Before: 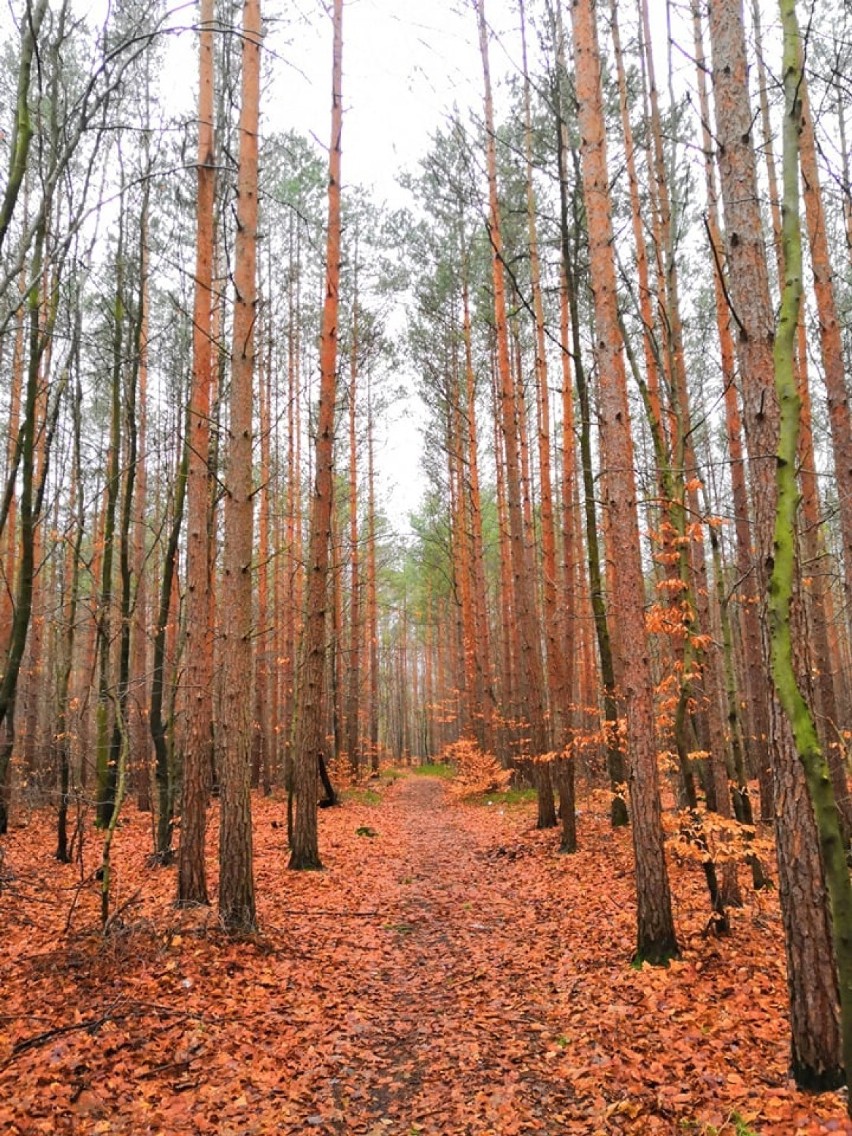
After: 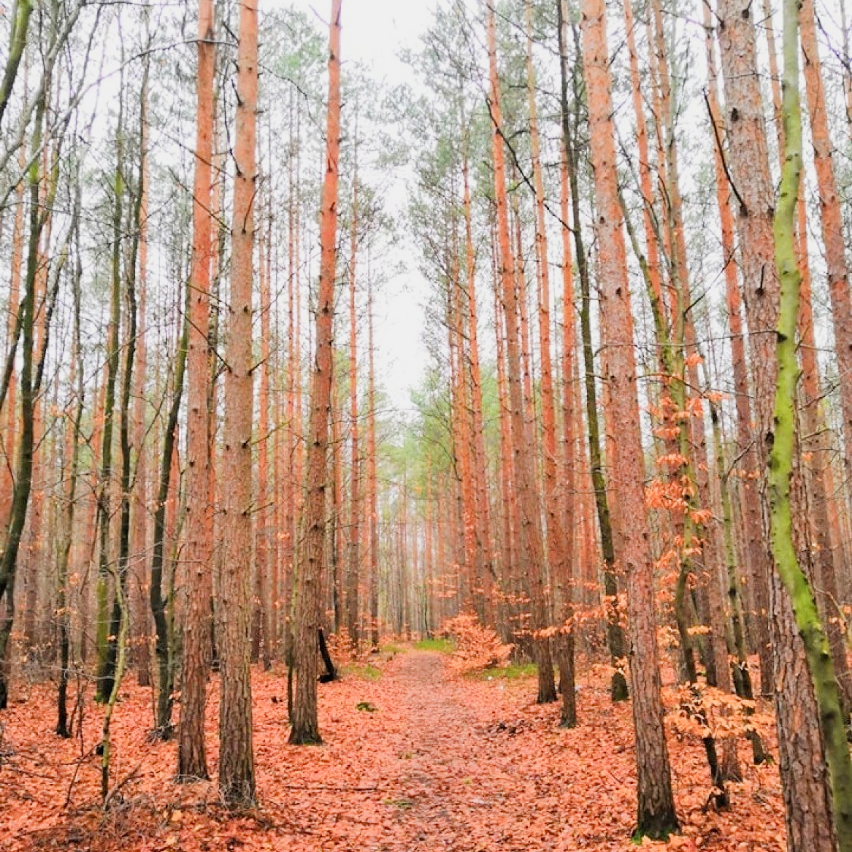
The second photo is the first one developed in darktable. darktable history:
filmic rgb: black relative exposure -7.65 EV, white relative exposure 4.56 EV, hardness 3.61
exposure: black level correction 0, exposure 0.936 EV, compensate highlight preservation false
crop: top 11.038%, bottom 13.879%
